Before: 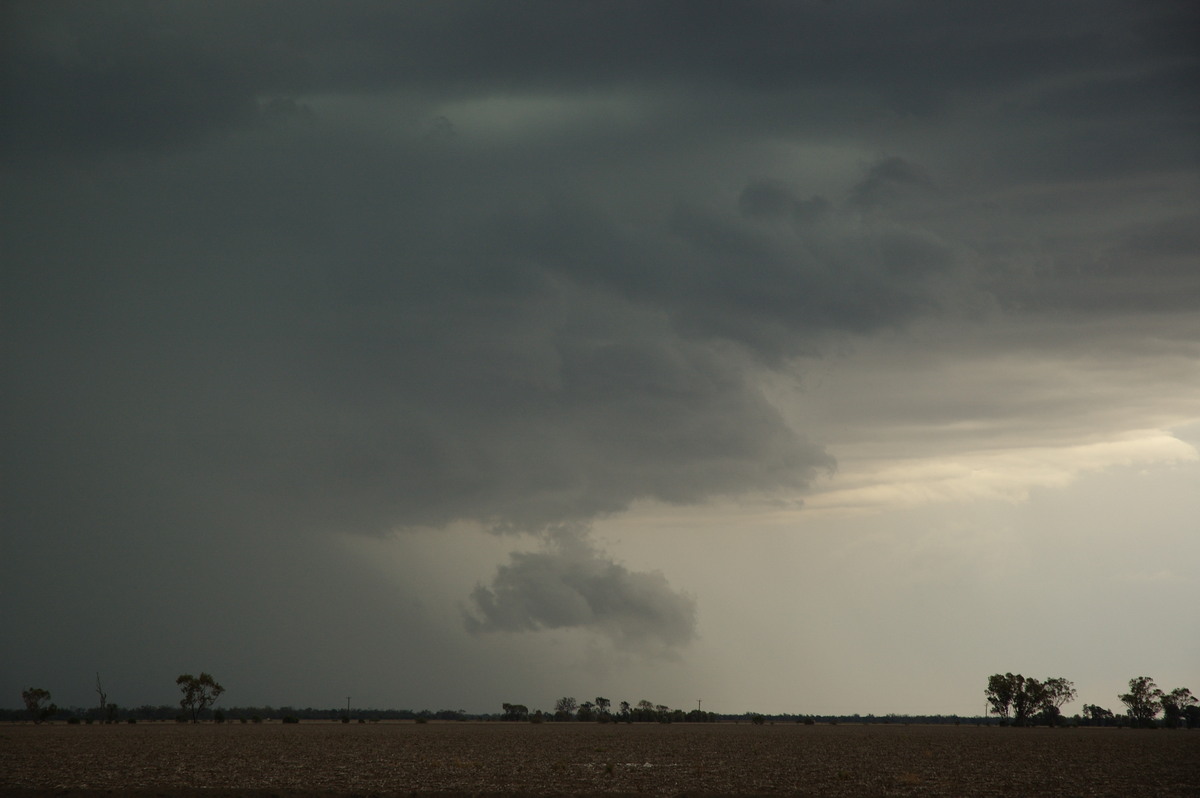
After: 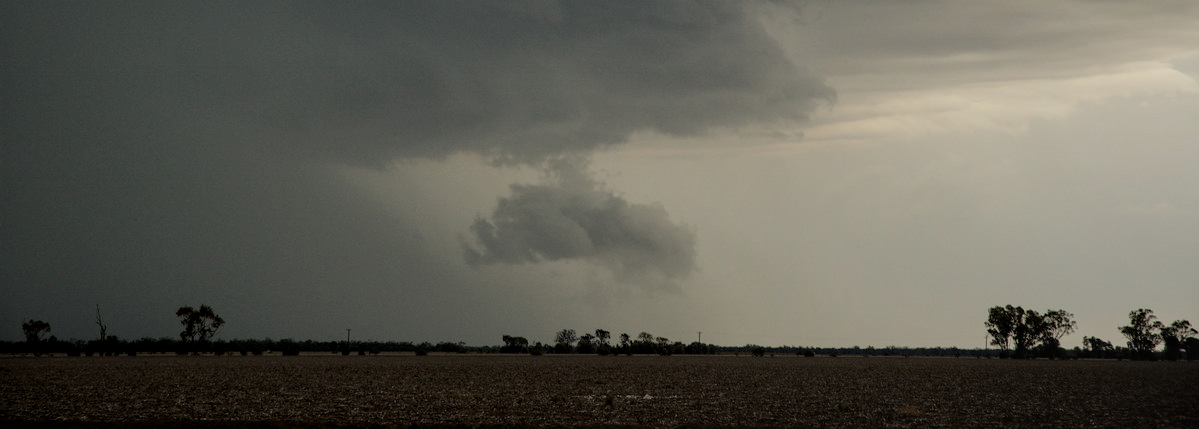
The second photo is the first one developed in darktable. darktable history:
local contrast: on, module defaults
crop and rotate: top 46.237%
filmic rgb: black relative exposure -7.65 EV, white relative exposure 4.56 EV, hardness 3.61
